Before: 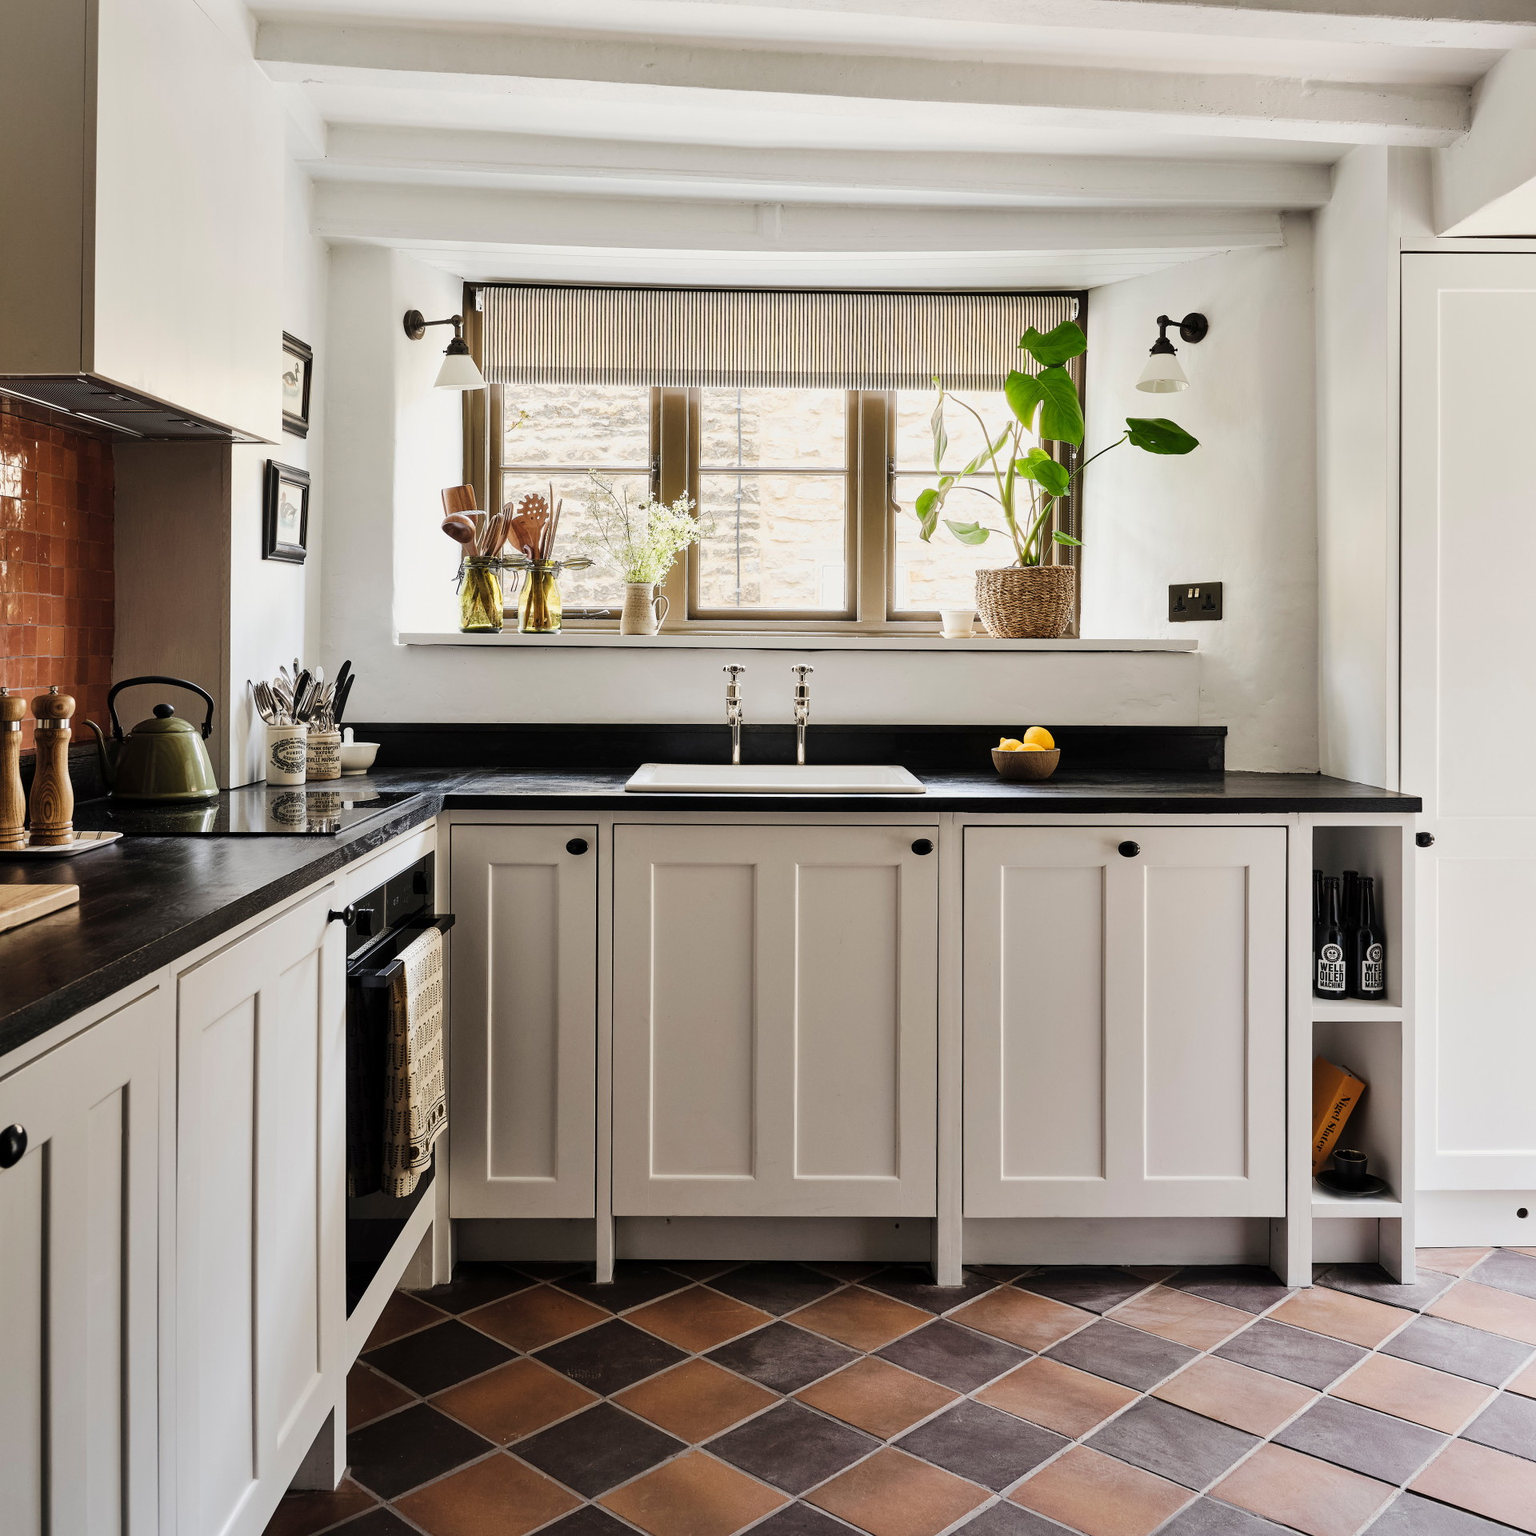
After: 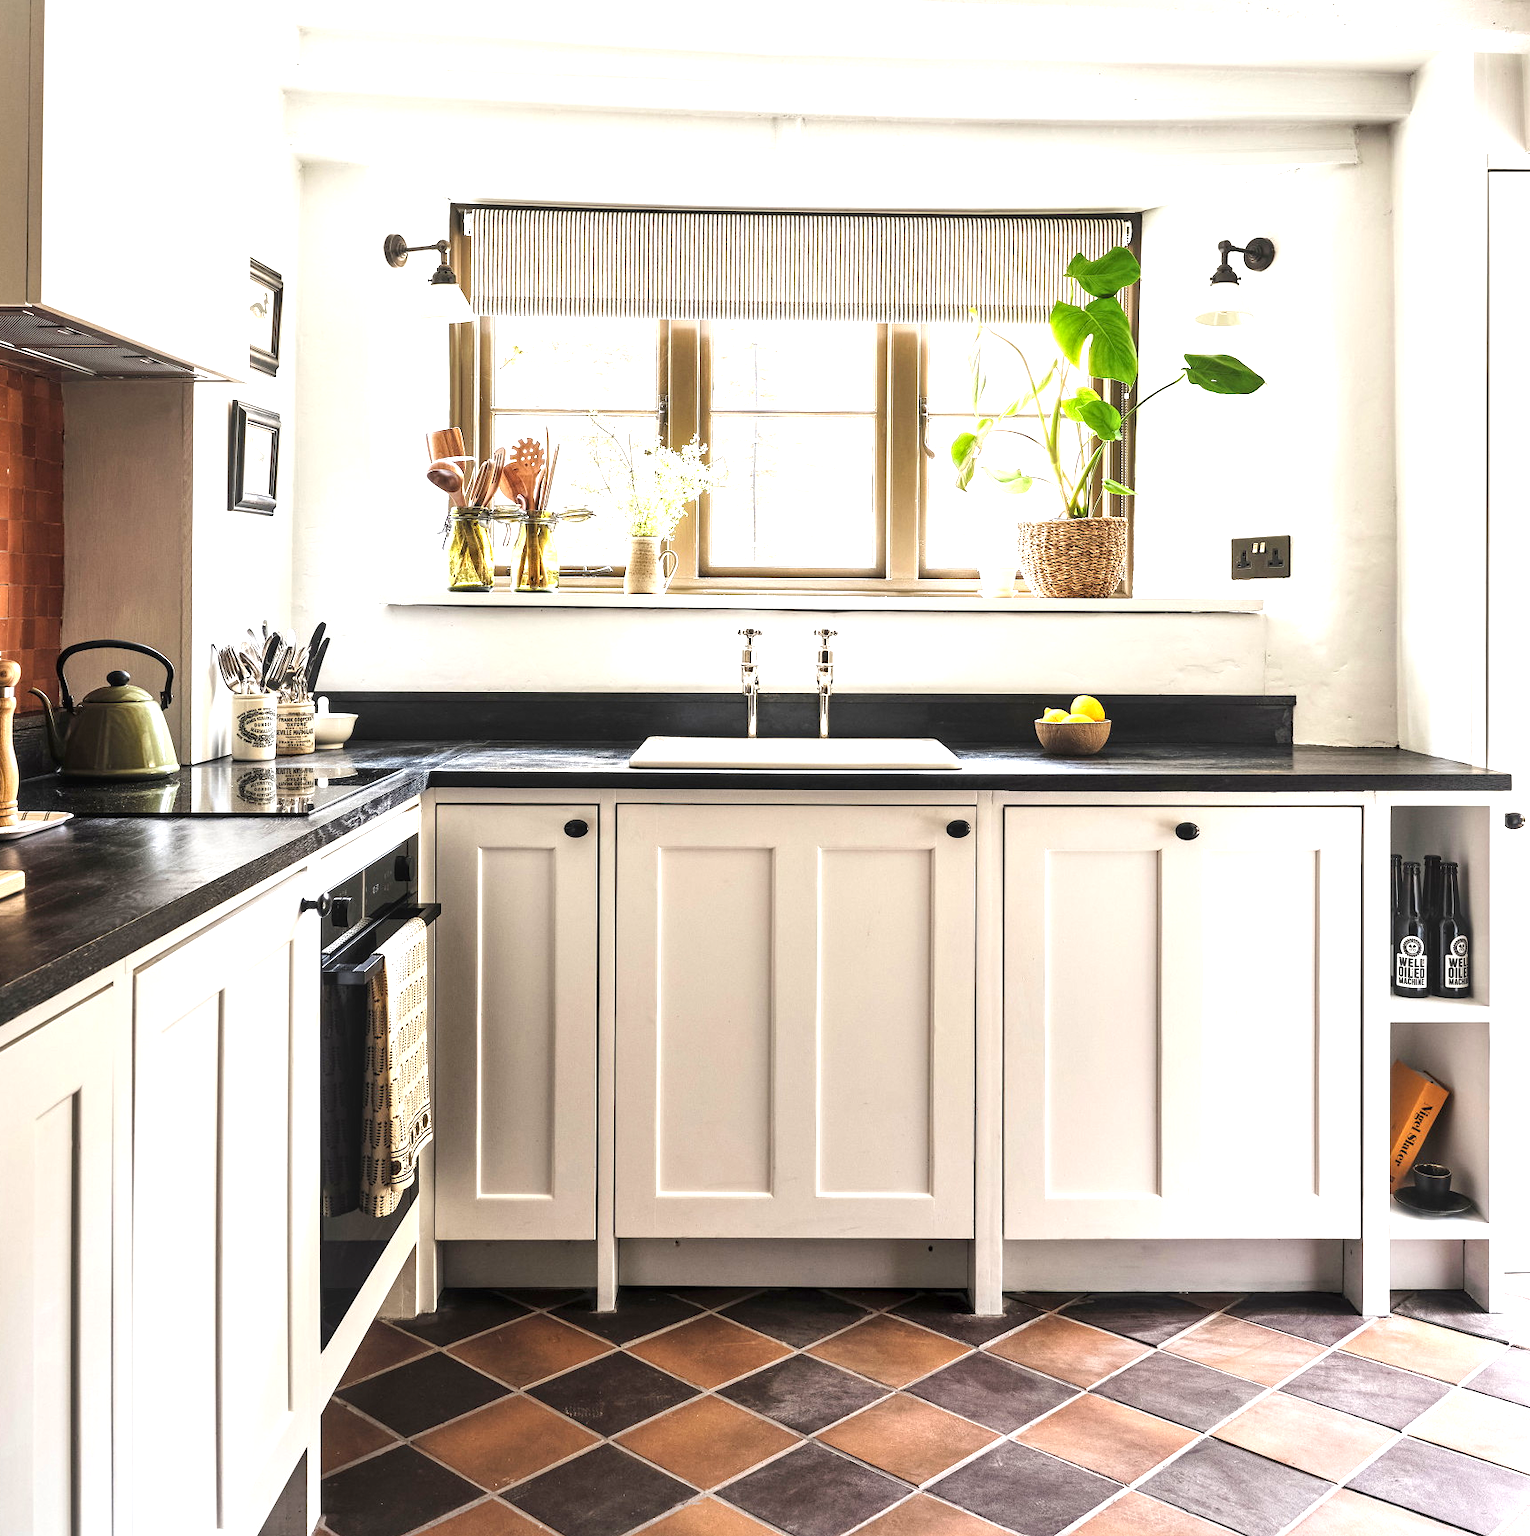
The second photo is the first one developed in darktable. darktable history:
crop: left 3.721%, top 6.419%, right 6.235%, bottom 3.224%
exposure: black level correction 0, exposure 1.199 EV, compensate exposure bias true, compensate highlight preservation false
local contrast: on, module defaults
